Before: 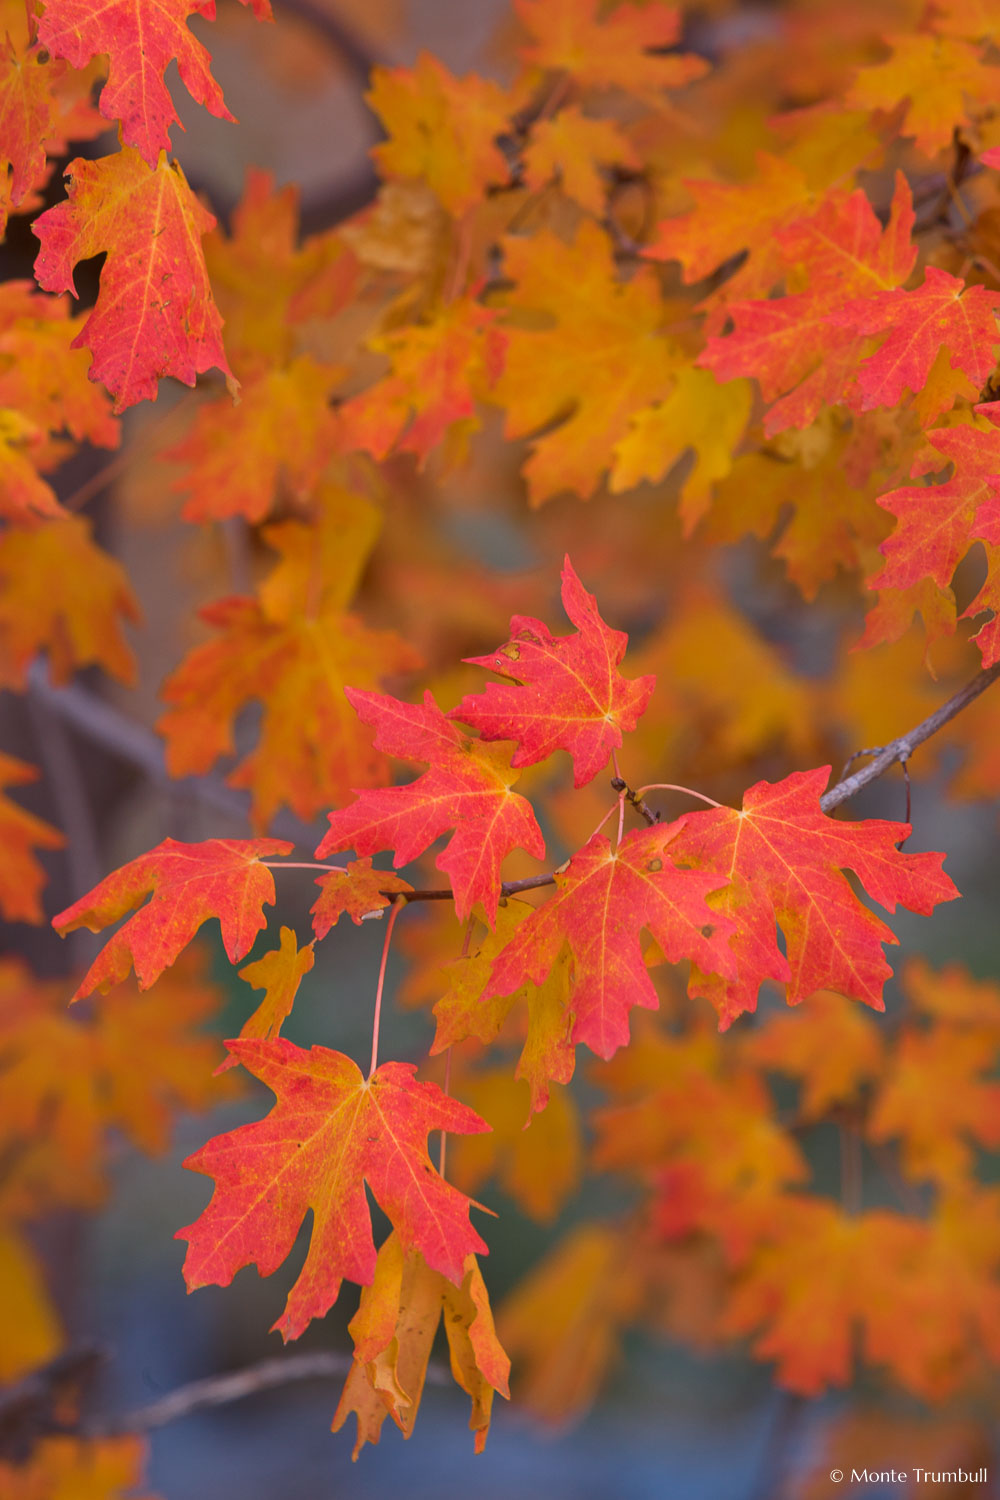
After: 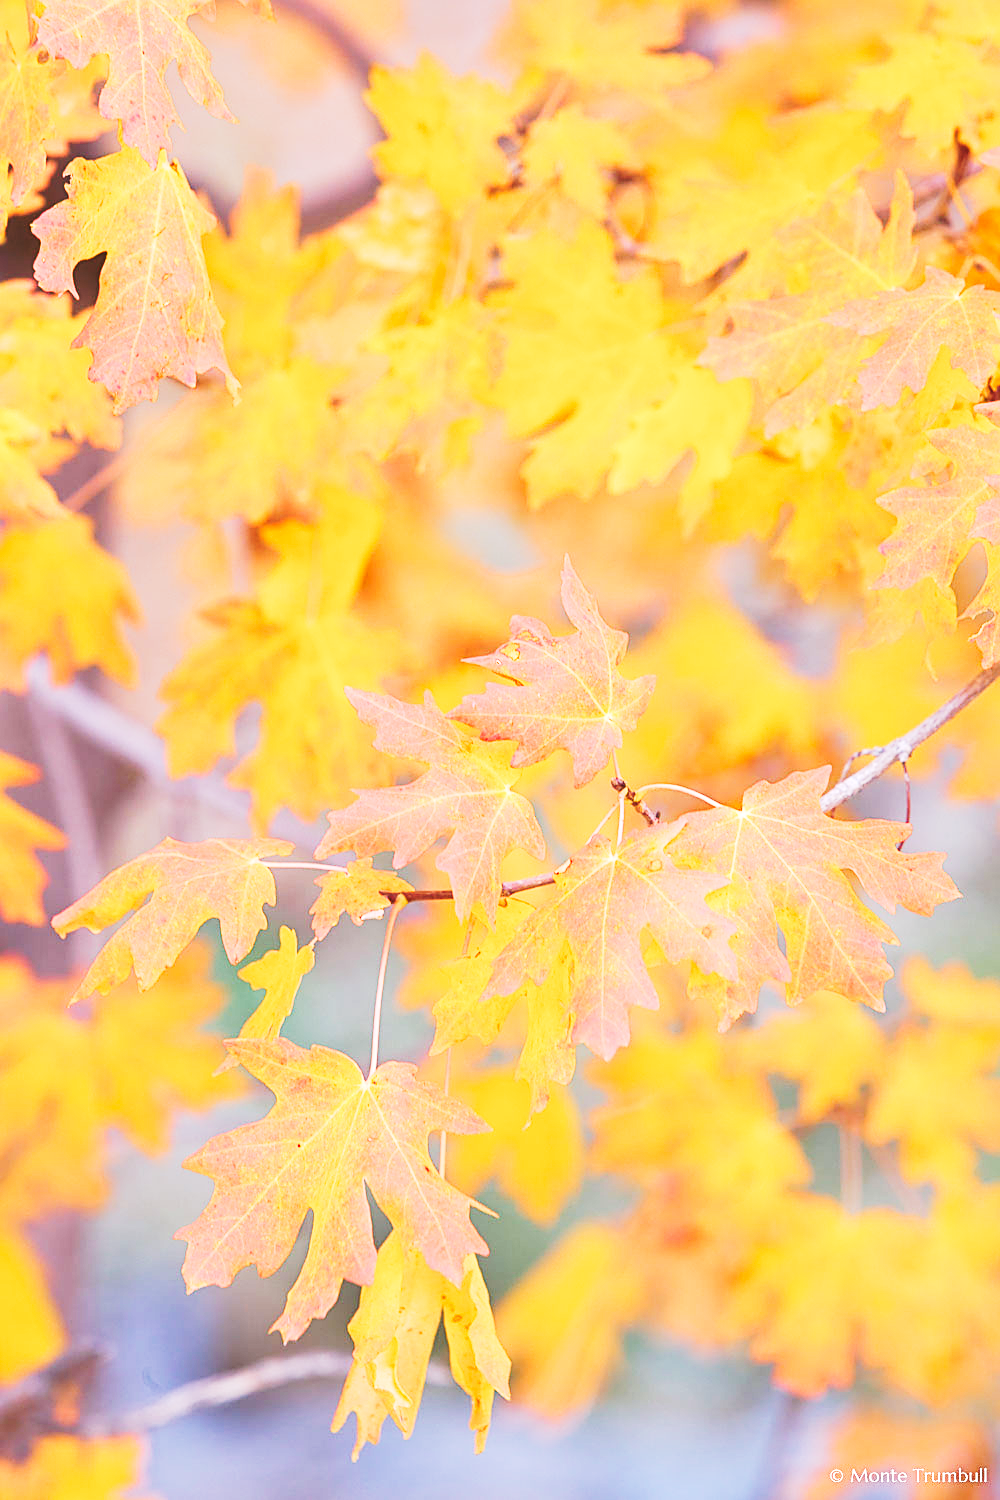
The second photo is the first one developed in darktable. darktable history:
exposure: black level correction -0.005, exposure 1 EV, compensate highlight preservation false
tone curve: curves: ch0 [(0, 0) (0.003, 0.004) (0.011, 0.015) (0.025, 0.034) (0.044, 0.061) (0.069, 0.095) (0.1, 0.137) (0.136, 0.187) (0.177, 0.244) (0.224, 0.308) (0.277, 0.415) (0.335, 0.532) (0.399, 0.642) (0.468, 0.747) (0.543, 0.829) (0.623, 0.886) (0.709, 0.924) (0.801, 0.951) (0.898, 0.975) (1, 1)], preserve colors none
sharpen: on, module defaults
white balance: red 1.004, blue 1.024
